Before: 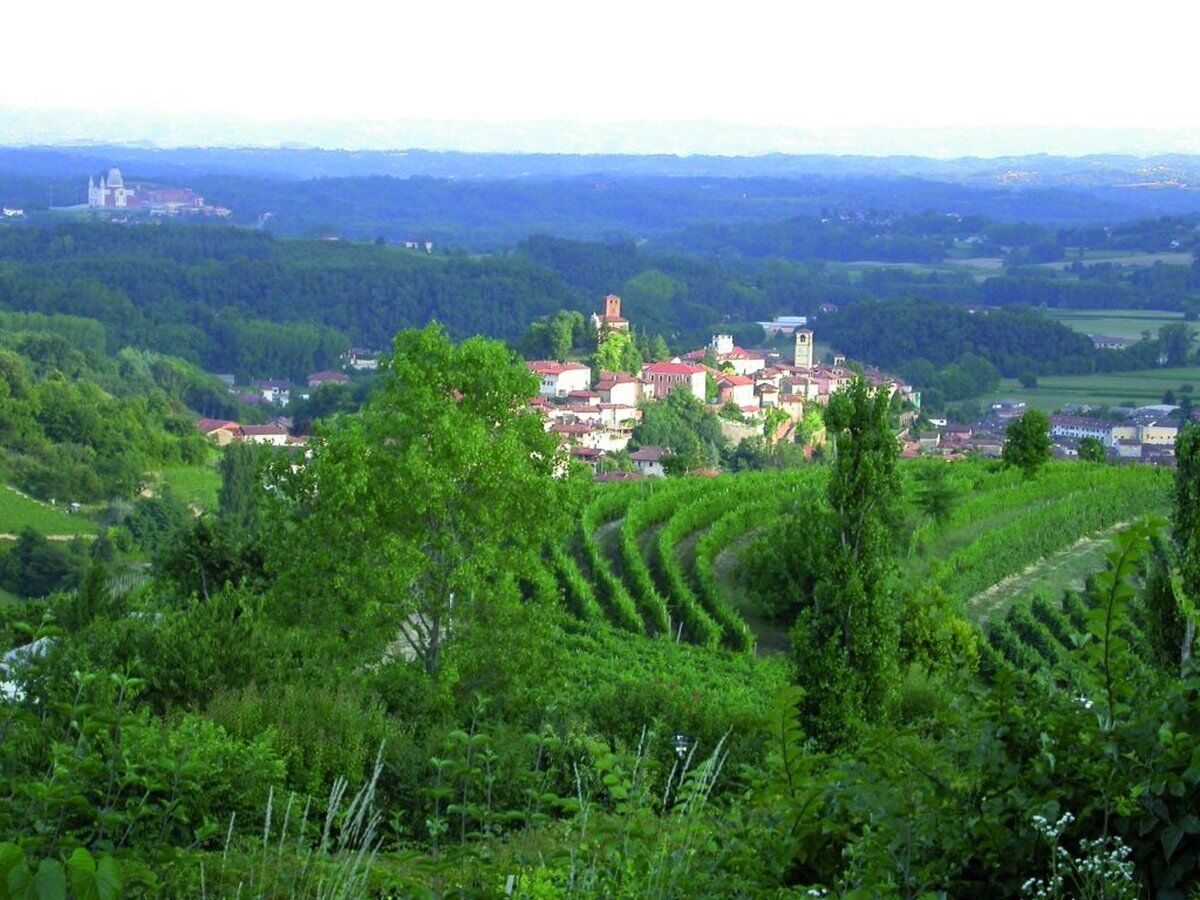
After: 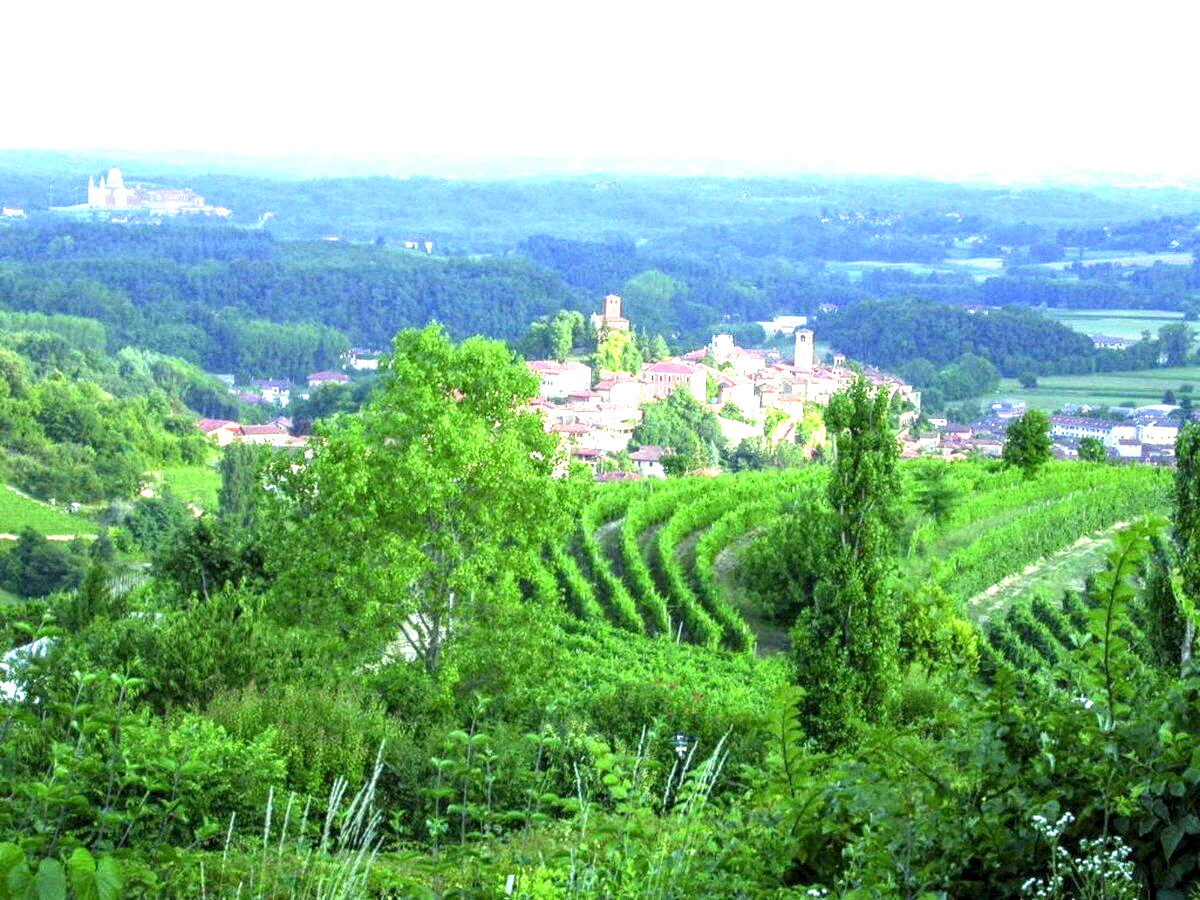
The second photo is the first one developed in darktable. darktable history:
local contrast: detail 130%
exposure: black level correction 0, exposure 1.388 EV, compensate exposure bias true, compensate highlight preservation false
grain: coarseness 22.88 ISO
